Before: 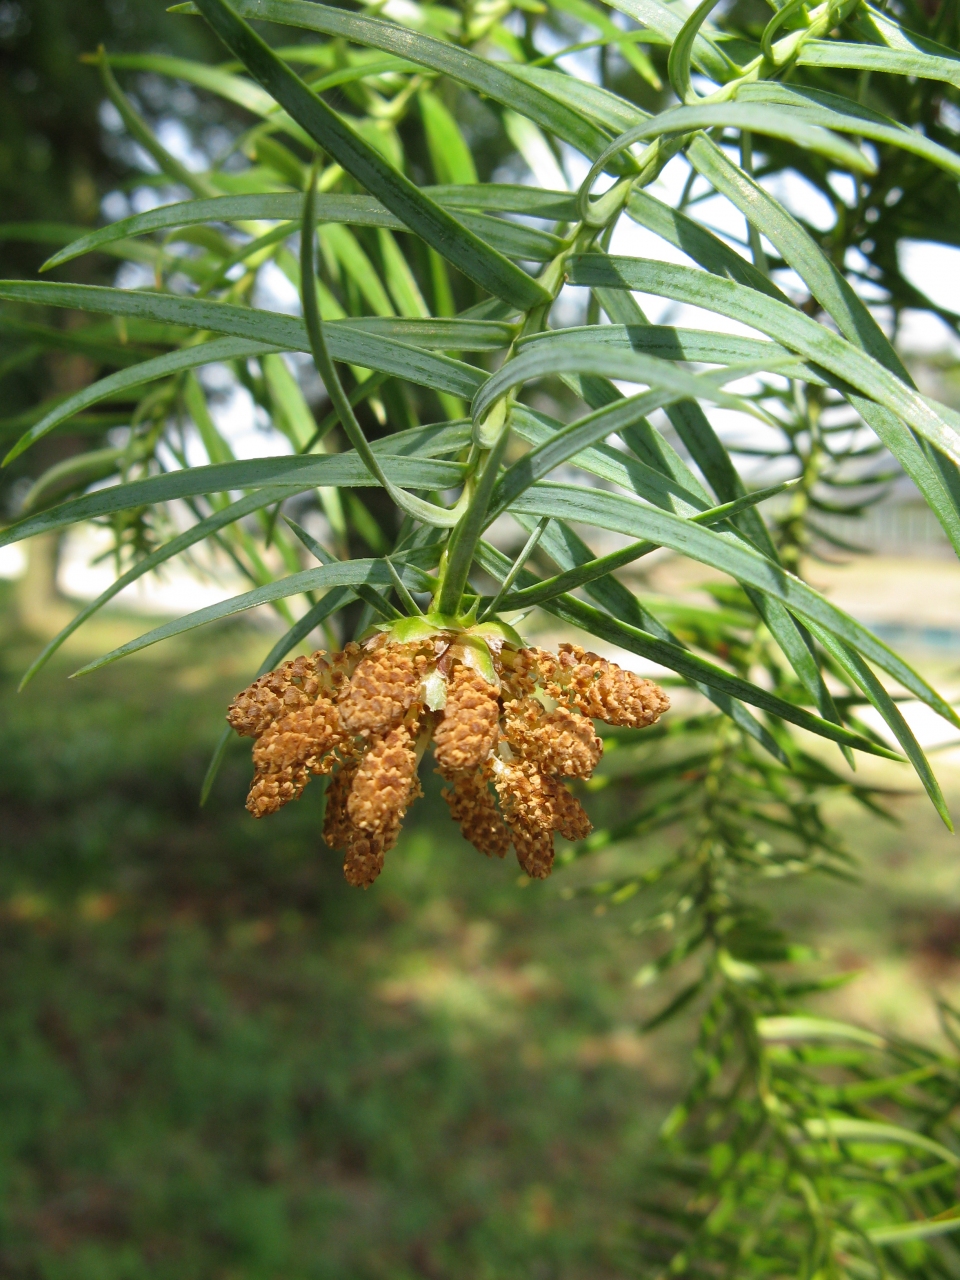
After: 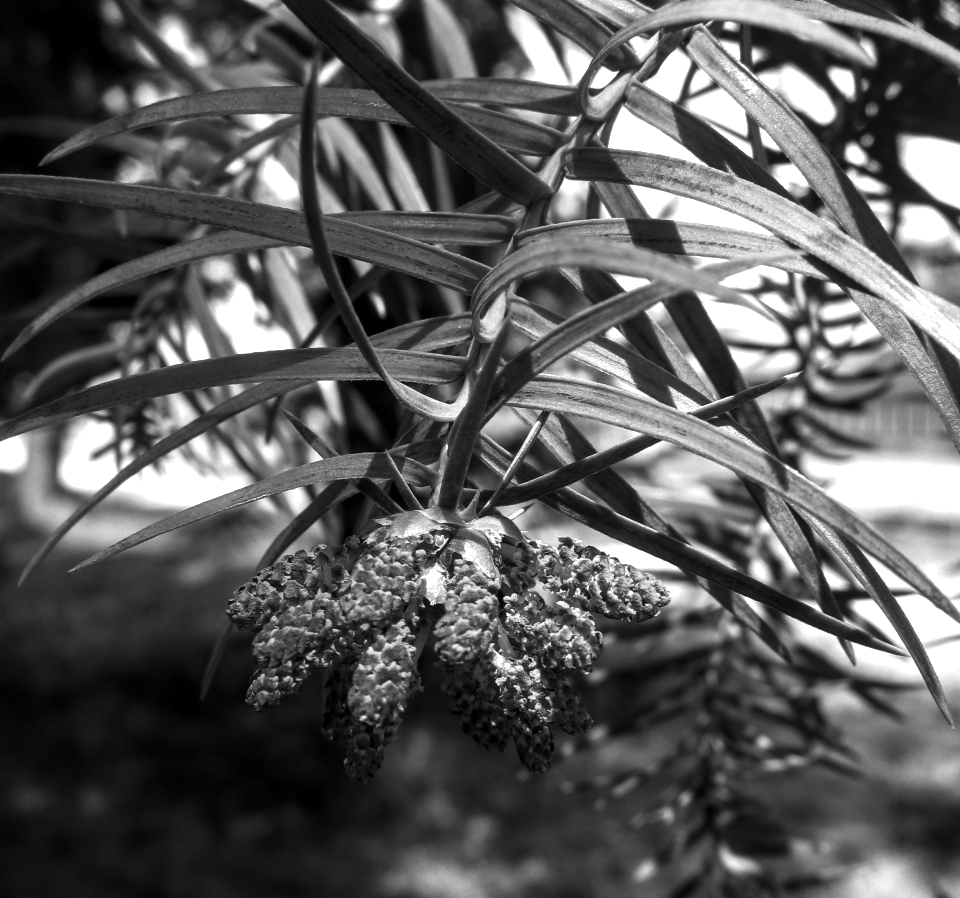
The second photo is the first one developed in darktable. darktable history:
contrast brightness saturation: contrast -0.038, brightness -0.589, saturation -0.998
tone equalizer: -8 EV -0.442 EV, -7 EV -0.411 EV, -6 EV -0.344 EV, -5 EV -0.257 EV, -3 EV 0.2 EV, -2 EV 0.336 EV, -1 EV 0.366 EV, +0 EV 0.423 EV
crop and rotate: top 8.323%, bottom 21.45%
local contrast: on, module defaults
